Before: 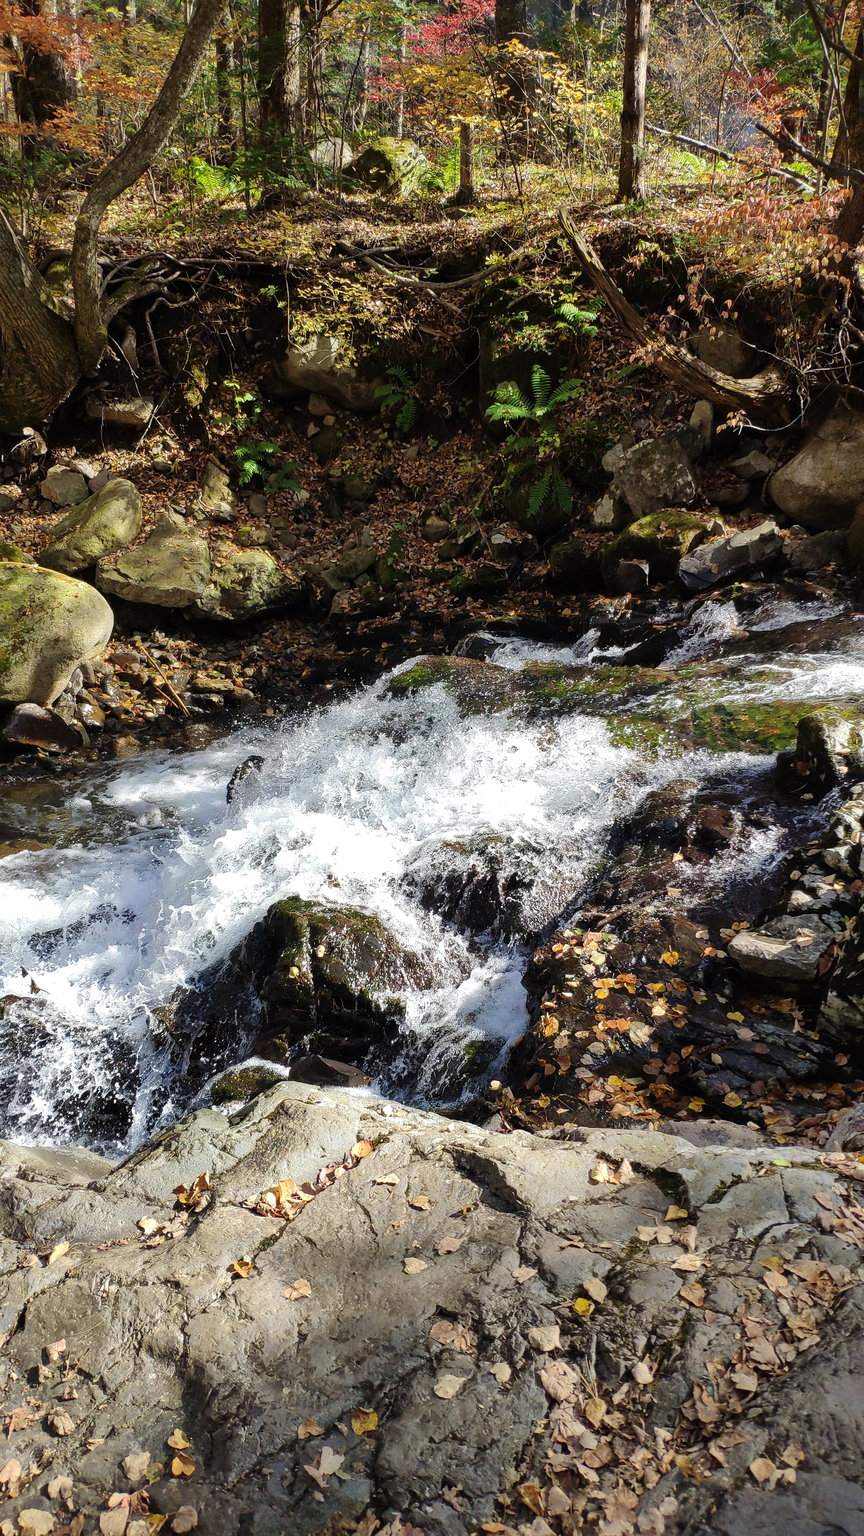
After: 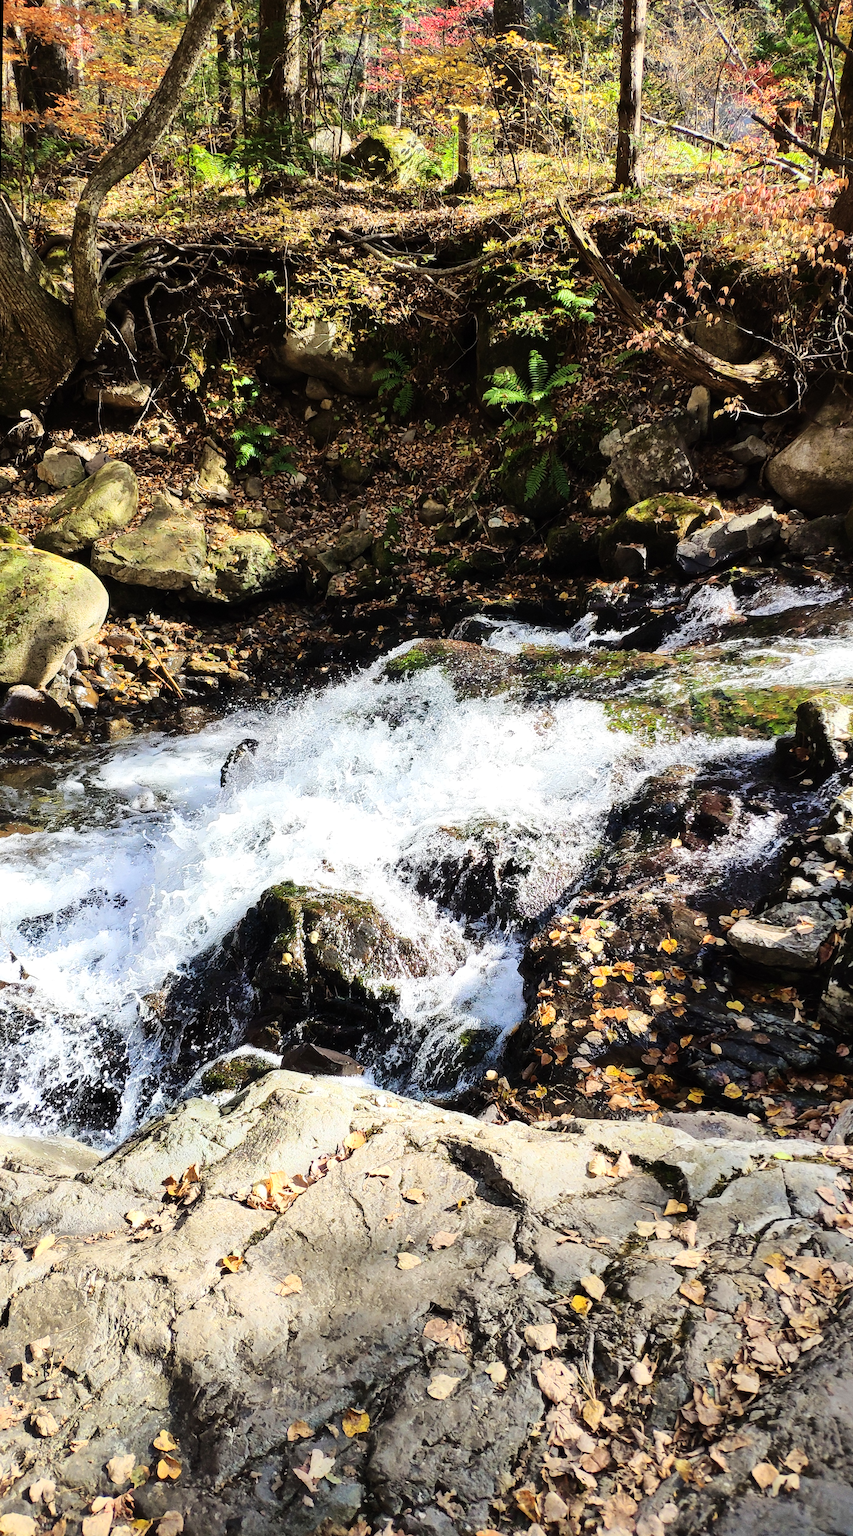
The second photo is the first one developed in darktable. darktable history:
base curve: curves: ch0 [(0, 0) (0.028, 0.03) (0.121, 0.232) (0.46, 0.748) (0.859, 0.968) (1, 1)]
rotate and perspective: rotation 0.226°, lens shift (vertical) -0.042, crop left 0.023, crop right 0.982, crop top 0.006, crop bottom 0.994
